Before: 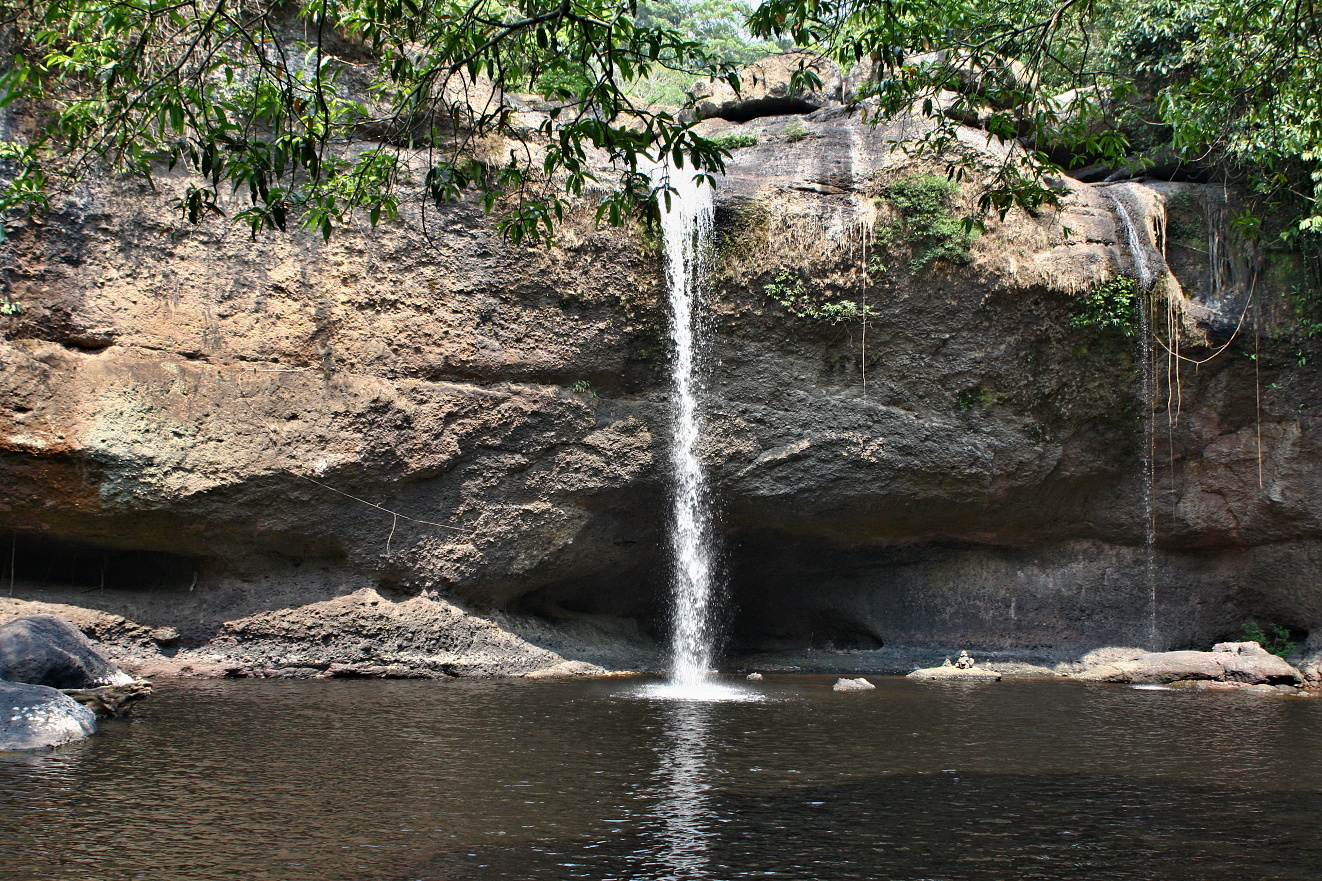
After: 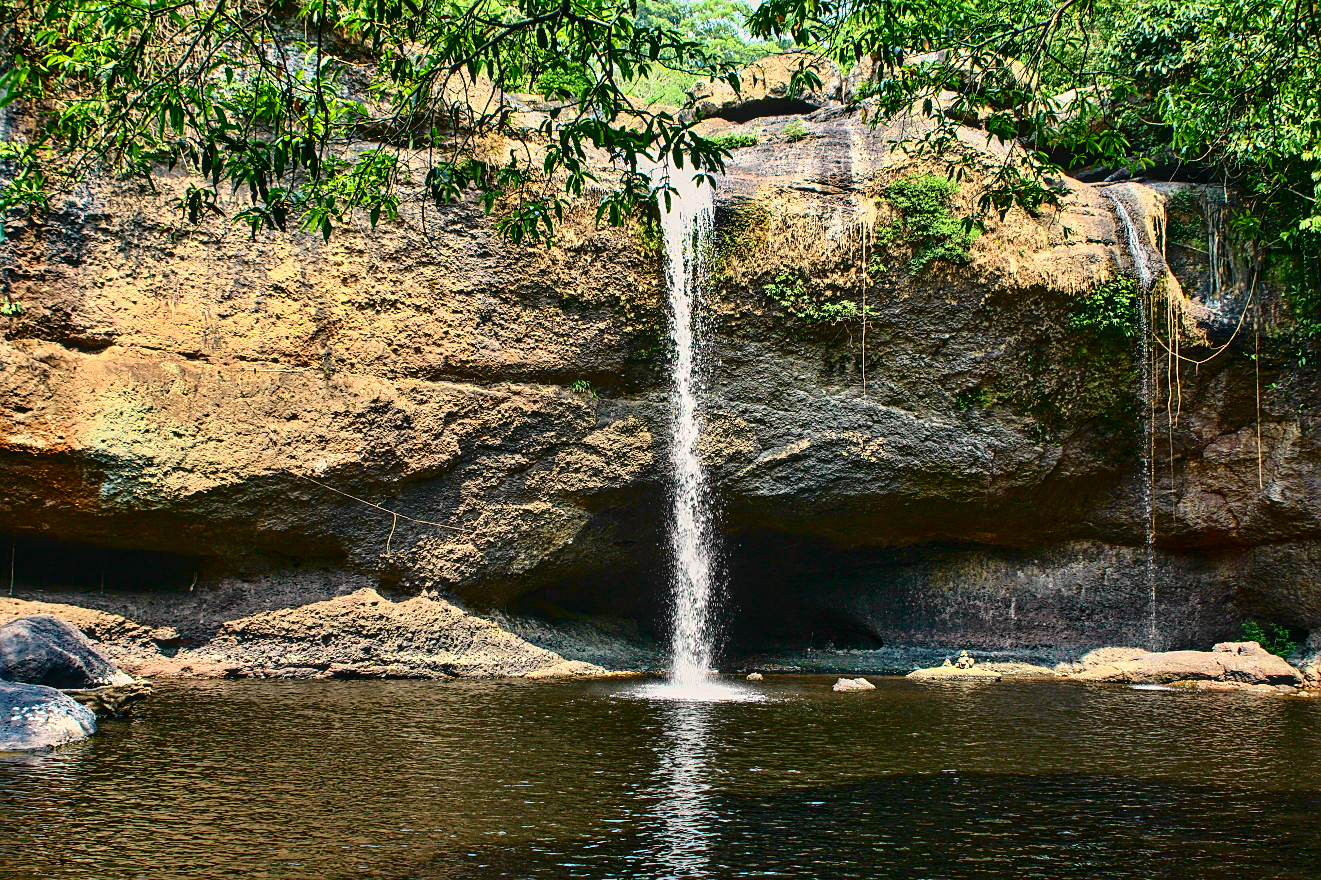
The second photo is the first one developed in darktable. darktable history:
tone curve: curves: ch0 [(0, 0.014) (0.17, 0.099) (0.392, 0.438) (0.725, 0.828) (0.872, 0.918) (1, 0.981)]; ch1 [(0, 0) (0.402, 0.36) (0.488, 0.466) (0.5, 0.499) (0.515, 0.515) (0.574, 0.595) (0.619, 0.65) (0.701, 0.725) (1, 1)]; ch2 [(0, 0) (0.432, 0.422) (0.486, 0.49) (0.503, 0.503) (0.523, 0.554) (0.562, 0.606) (0.644, 0.694) (0.717, 0.753) (1, 0.991)], color space Lab, independent channels
color balance rgb: perceptual saturation grading › global saturation 20%, global vibrance 20%
color zones: curves: ch1 [(0.077, 0.436) (0.25, 0.5) (0.75, 0.5)]
local contrast: on, module defaults
sharpen: on, module defaults
color correction: highlights a* 3.84, highlights b* 5.07
white balance: emerald 1
